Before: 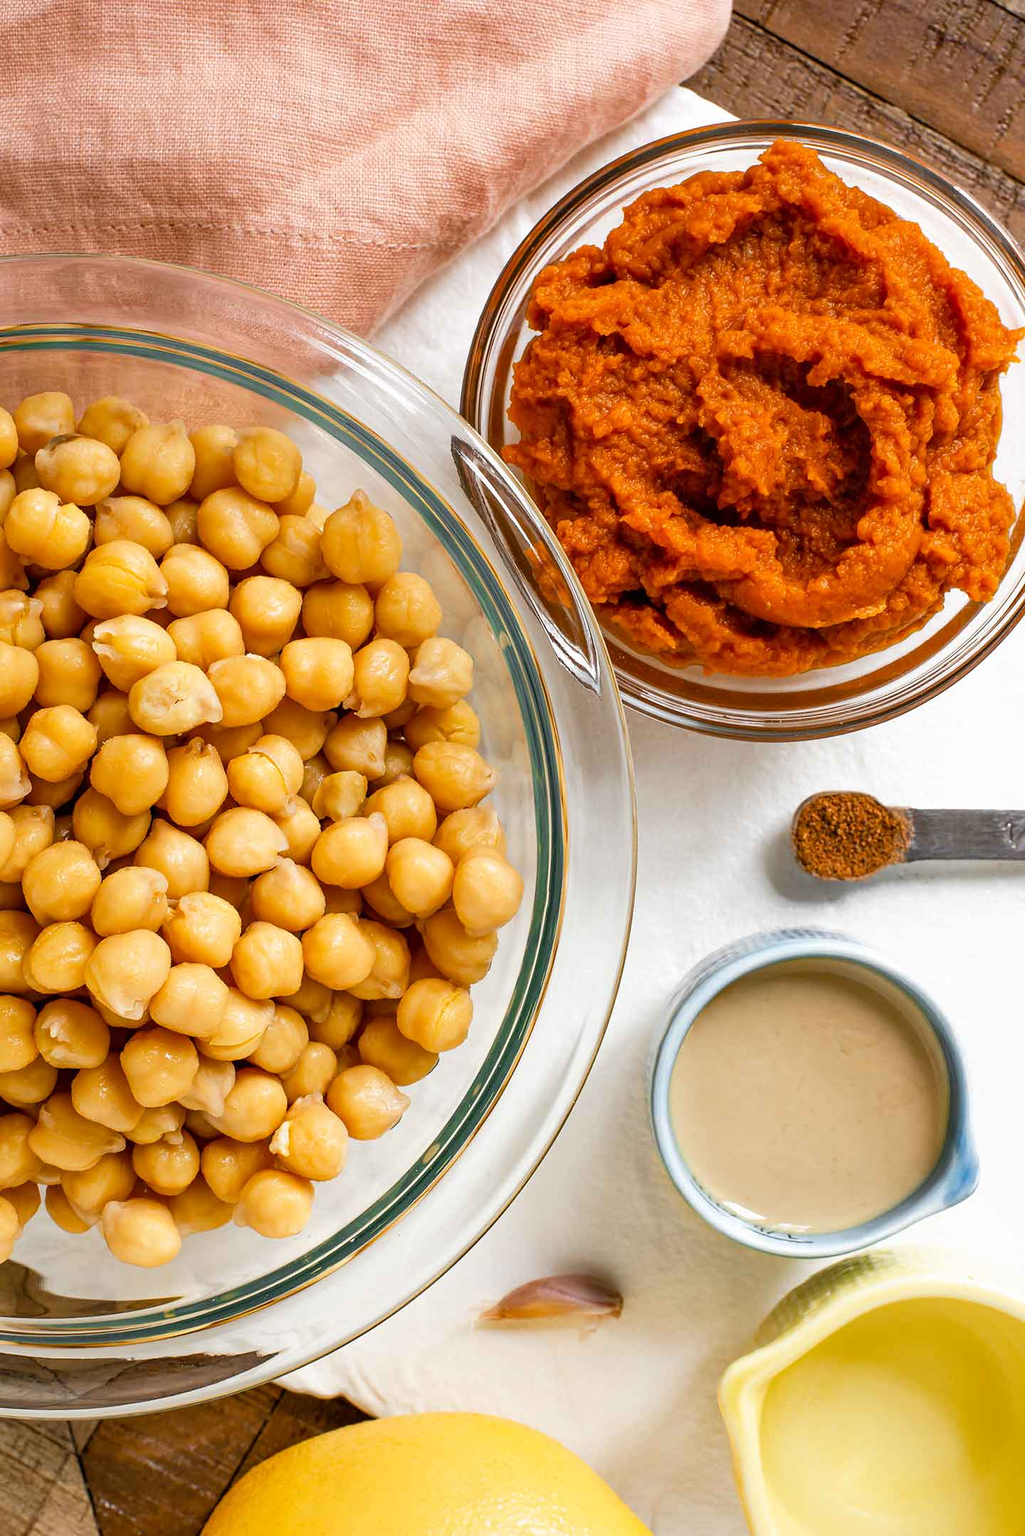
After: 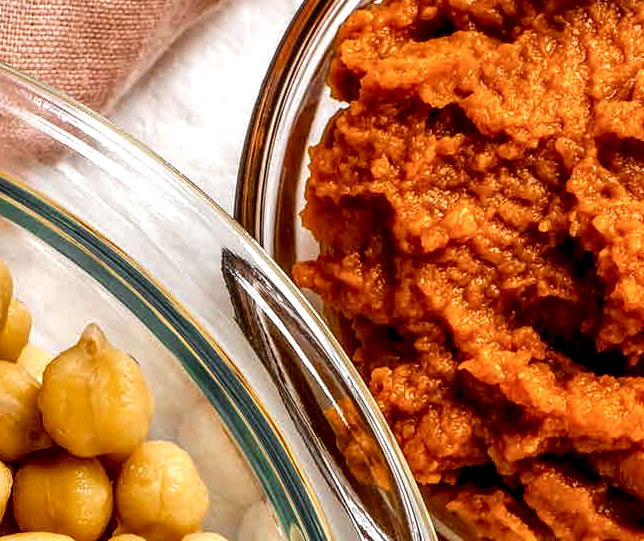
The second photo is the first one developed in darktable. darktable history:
crop: left 28.64%, top 16.832%, right 26.637%, bottom 58.055%
local contrast: highlights 19%, detail 186%
